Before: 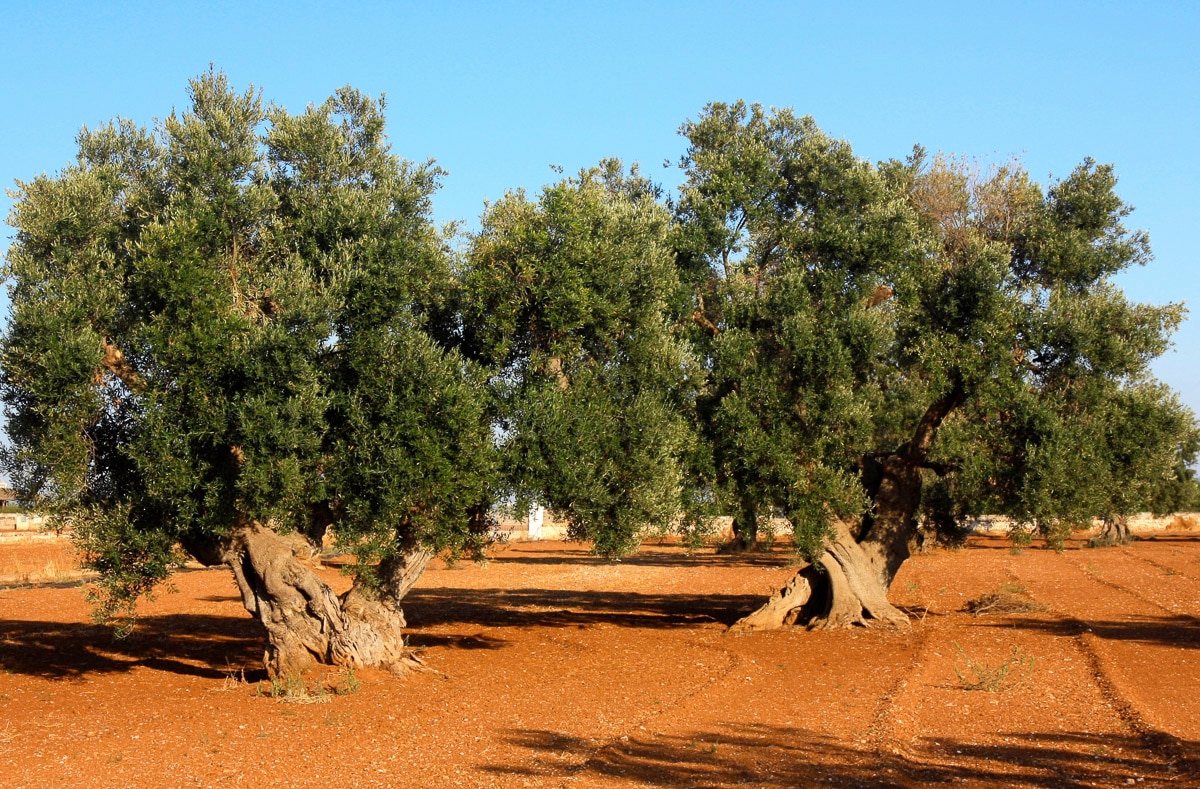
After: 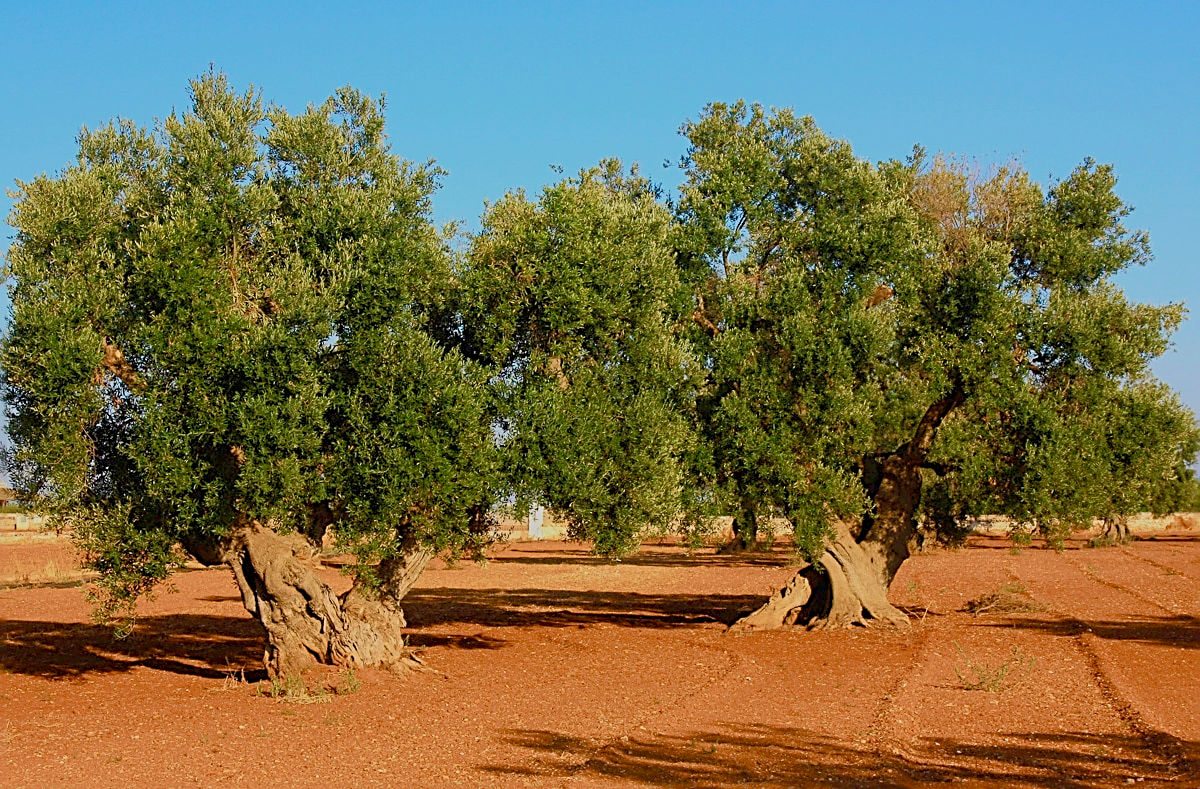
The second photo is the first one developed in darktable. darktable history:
sharpen: radius 2.543, amount 0.636
velvia: strength 67.07%, mid-tones bias 0.972
color balance rgb: shadows lift › chroma 1%, shadows lift › hue 113°, highlights gain › chroma 0.2%, highlights gain › hue 333°, perceptual saturation grading › global saturation 20%, perceptual saturation grading › highlights -50%, perceptual saturation grading › shadows 25%, contrast -30%
